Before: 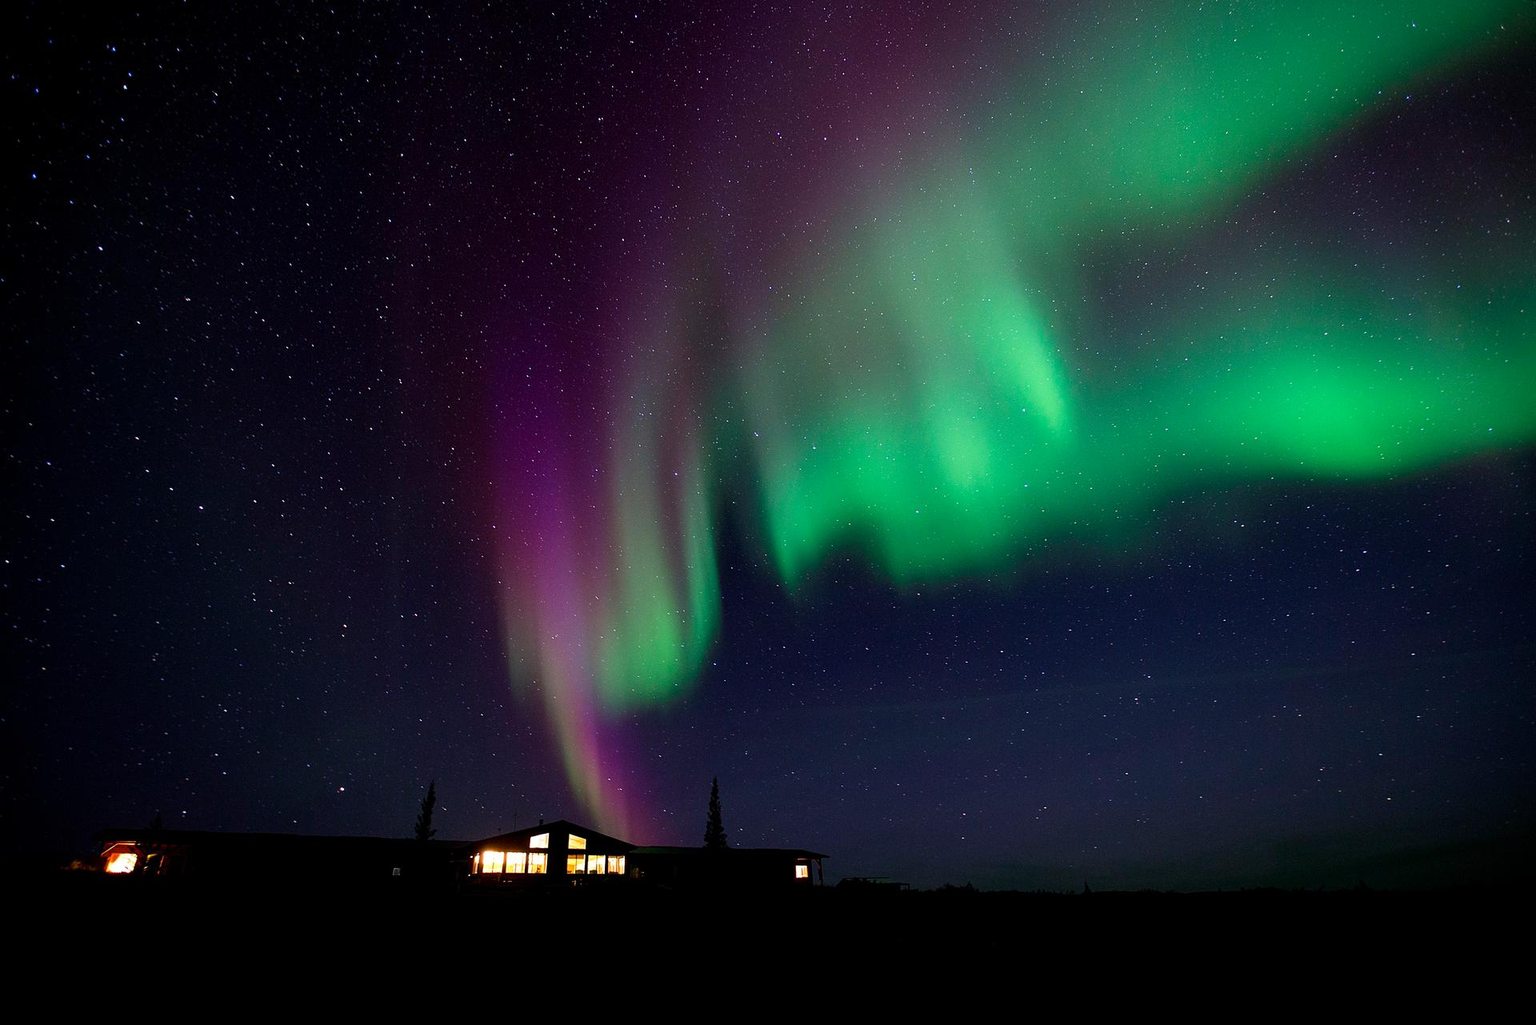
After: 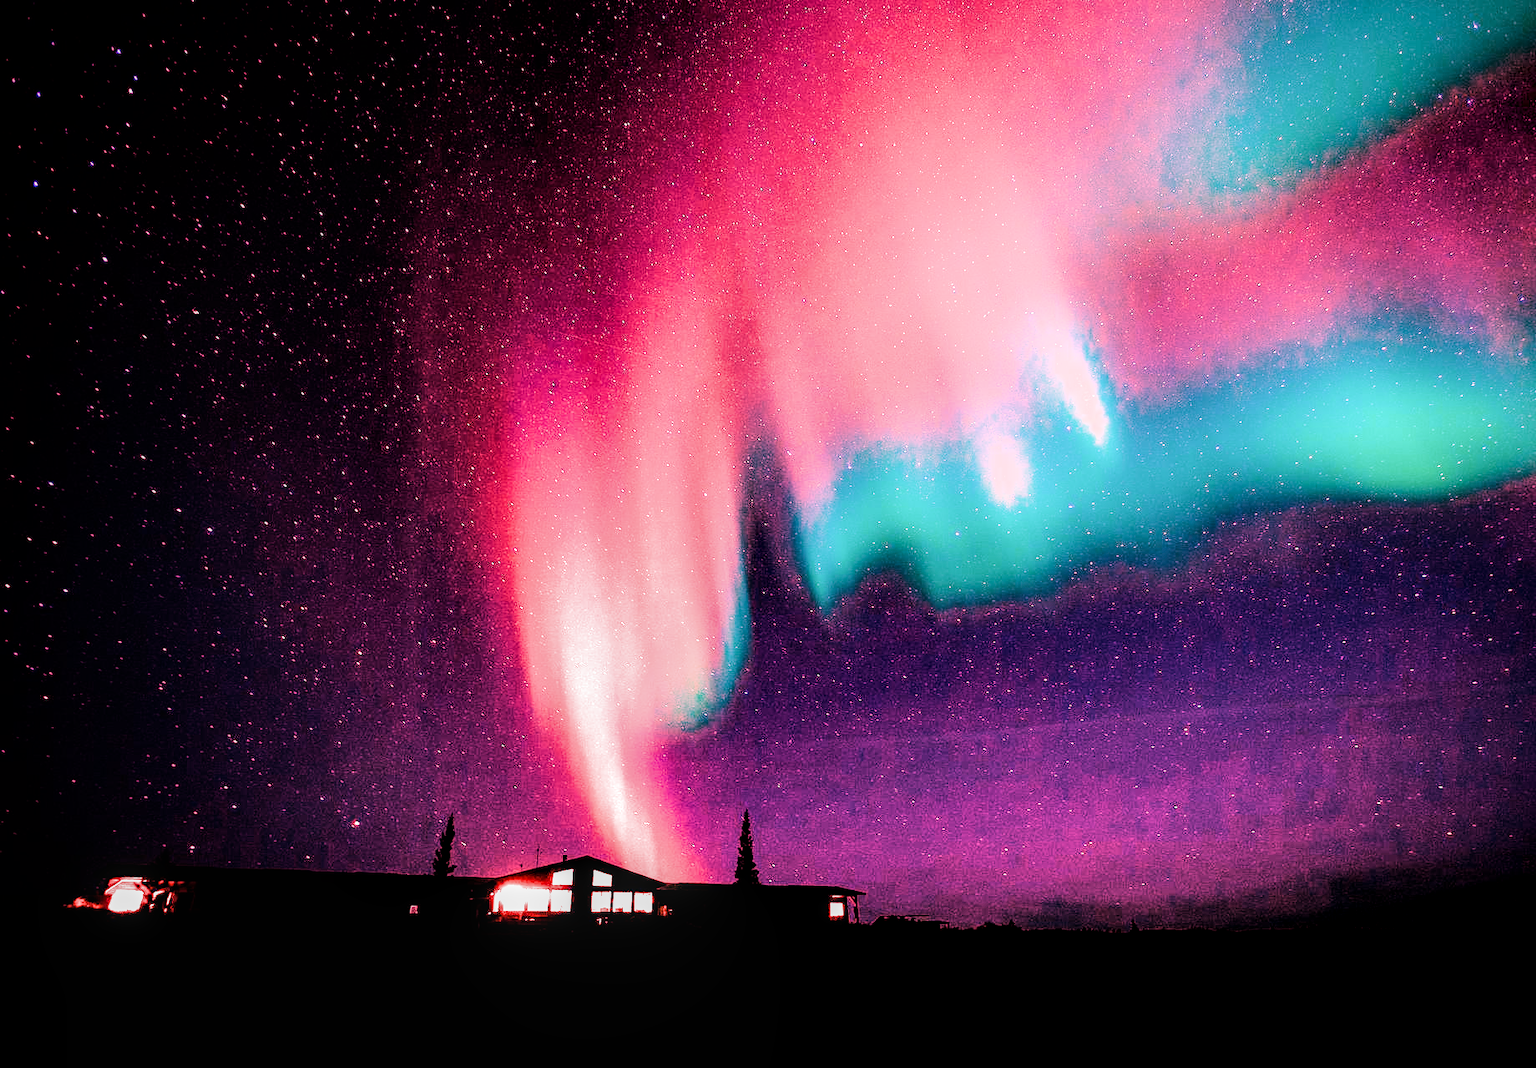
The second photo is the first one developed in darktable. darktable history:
exposure: exposure 0.661 EV, compensate highlight preservation false
crop: right 4.126%, bottom 0.031%
graduated density: on, module defaults
filmic rgb: black relative exposure -7.65 EV, white relative exposure 4.56 EV, hardness 3.61
white balance: red 4.26, blue 1.802
tone equalizer: -8 EV -1.08 EV, -7 EV -1.01 EV, -6 EV -0.867 EV, -5 EV -0.578 EV, -3 EV 0.578 EV, -2 EV 0.867 EV, -1 EV 1.01 EV, +0 EV 1.08 EV, edges refinement/feathering 500, mask exposure compensation -1.57 EV, preserve details no
local contrast: on, module defaults
